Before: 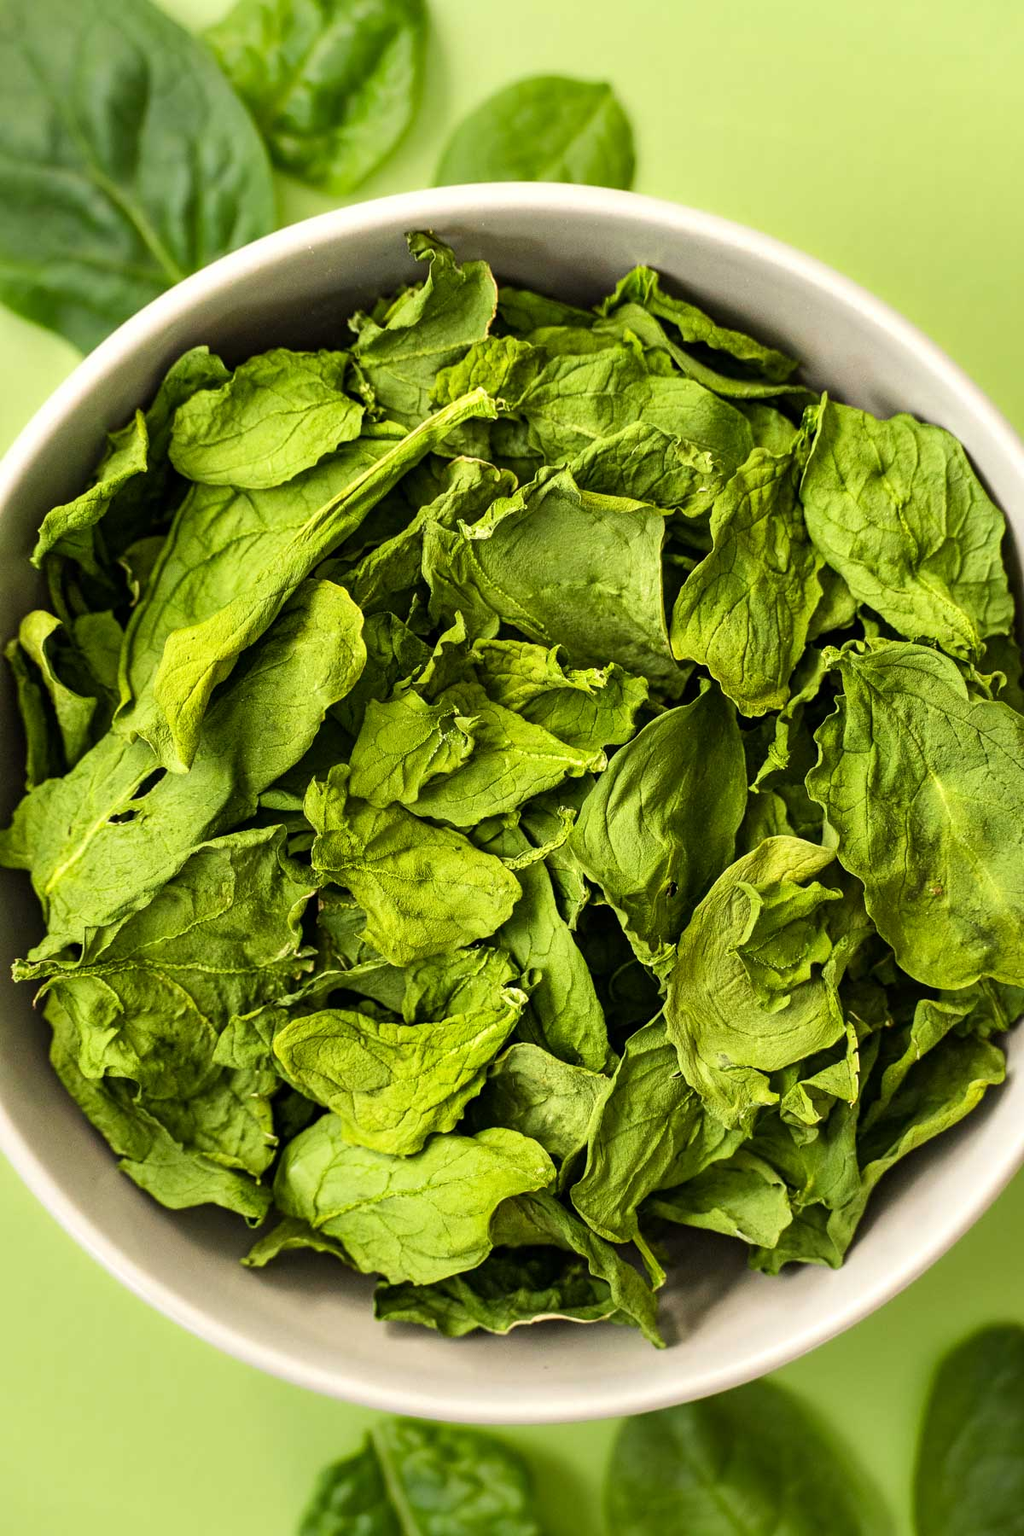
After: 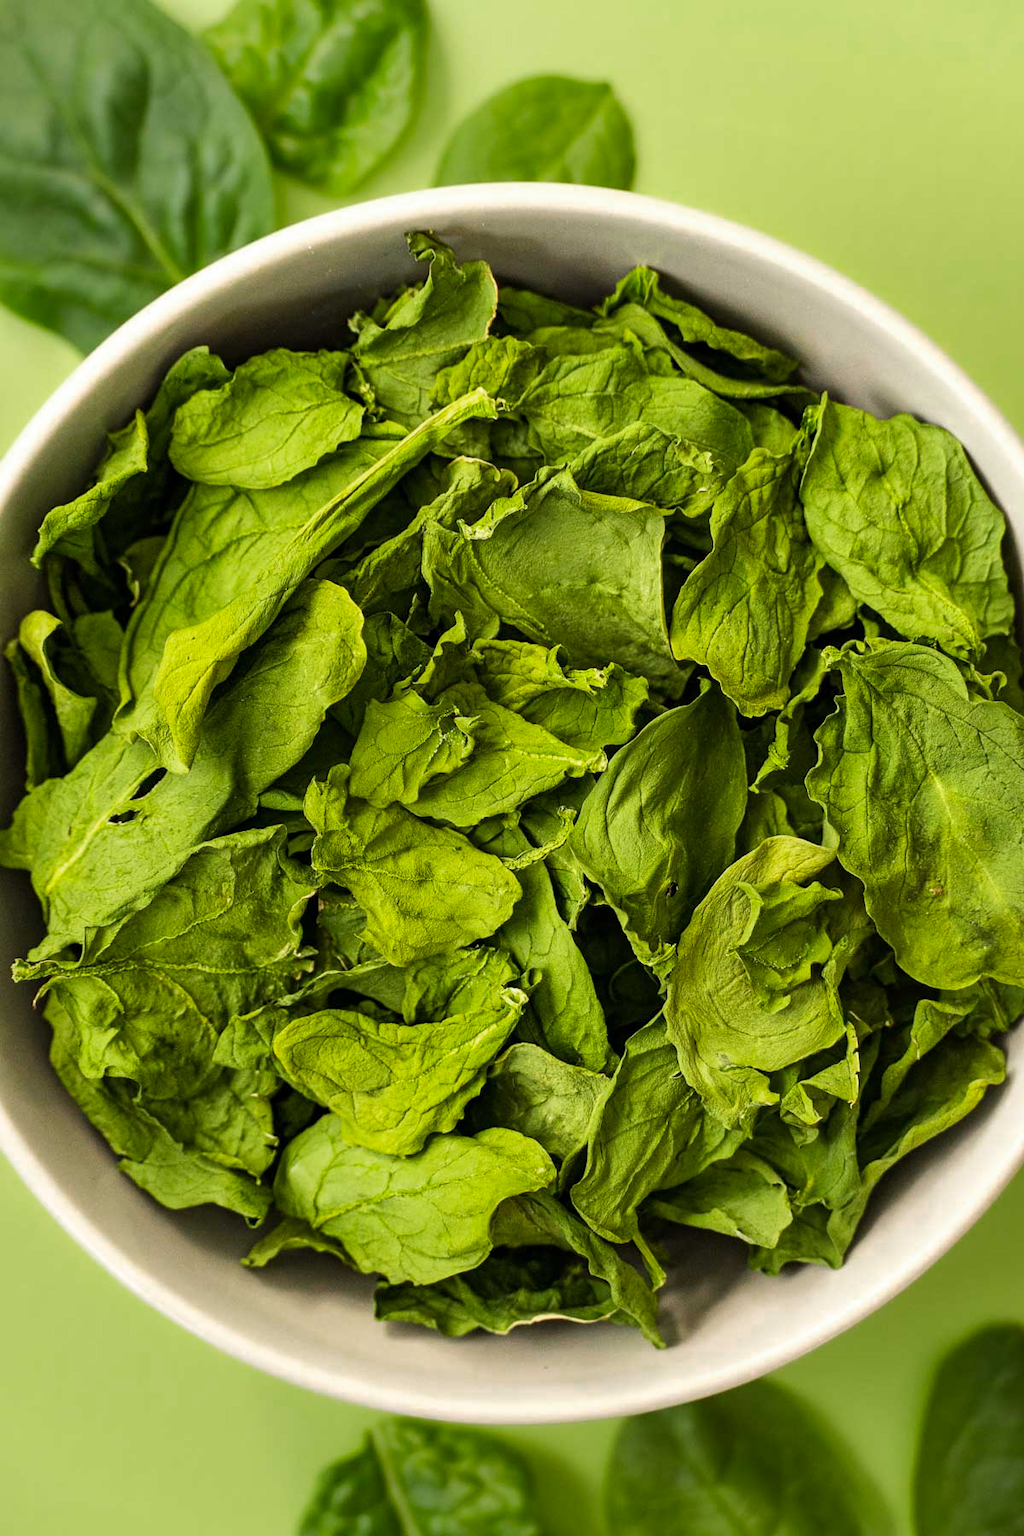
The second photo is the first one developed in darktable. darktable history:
color zones: curves: ch0 [(0, 0.465) (0.092, 0.596) (0.289, 0.464) (0.429, 0.453) (0.571, 0.464) (0.714, 0.455) (0.857, 0.462) (1, 0.465)]
